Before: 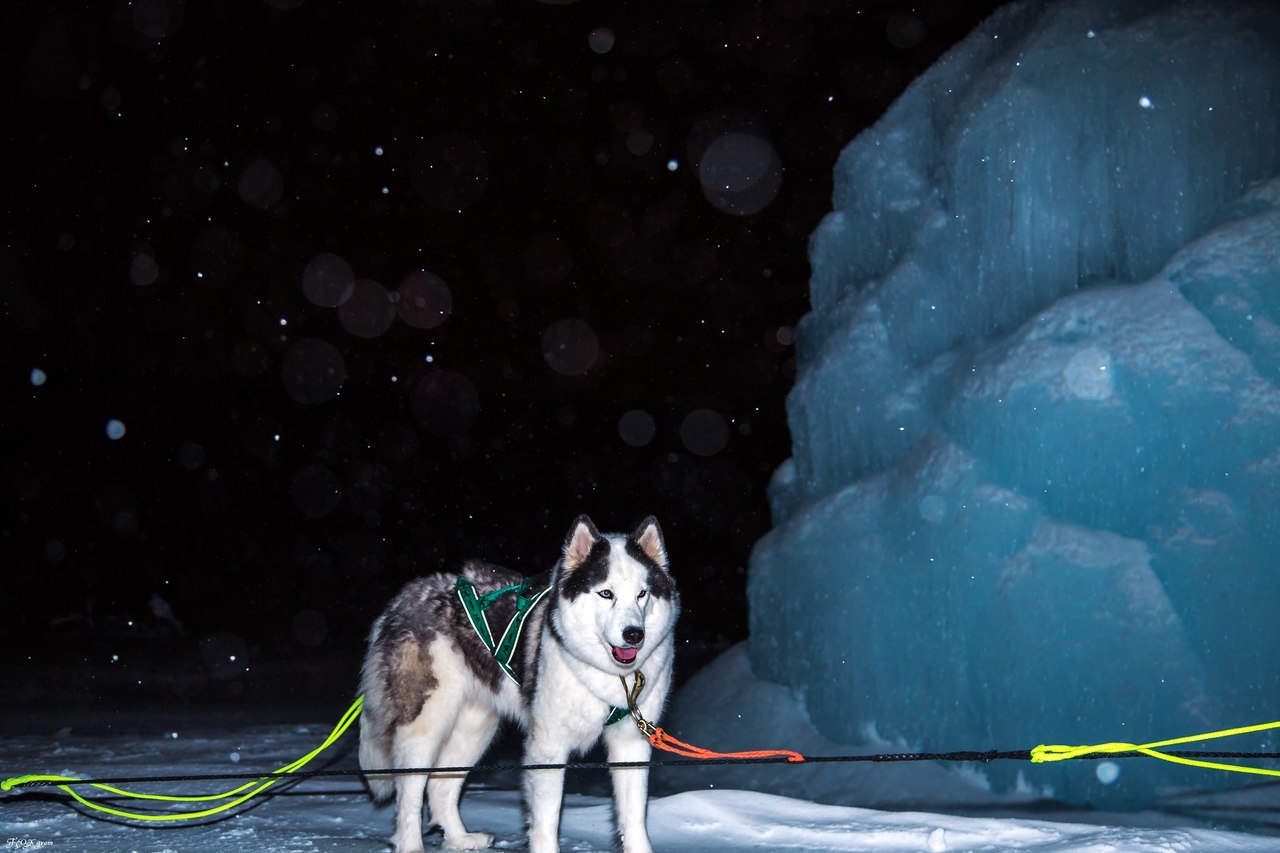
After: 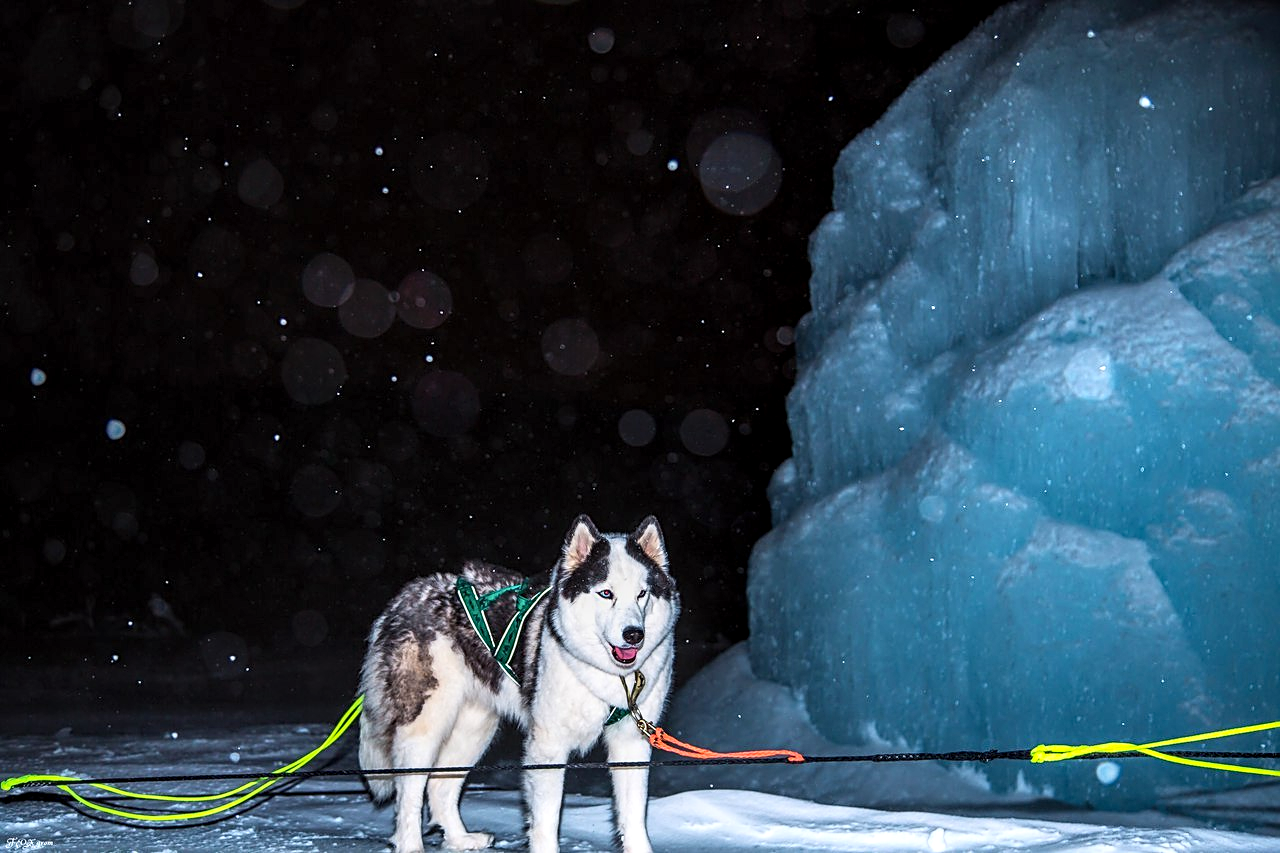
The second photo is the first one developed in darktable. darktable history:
local contrast: detail 130%
contrast brightness saturation: contrast 0.201, brightness 0.153, saturation 0.149
sharpen: on, module defaults
